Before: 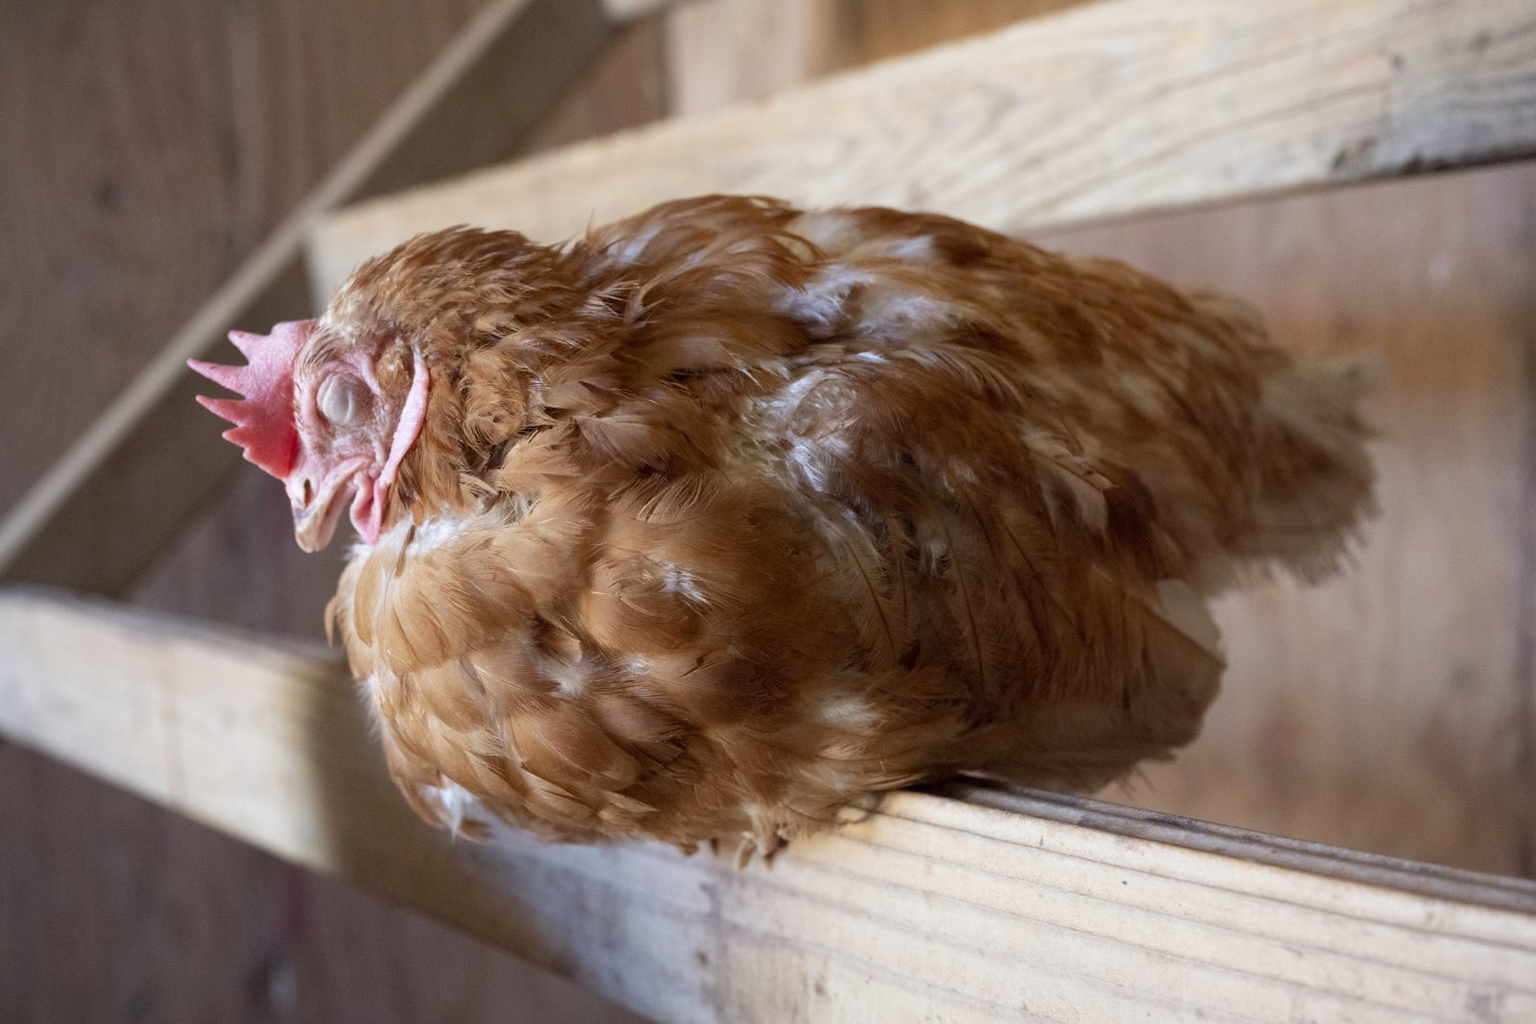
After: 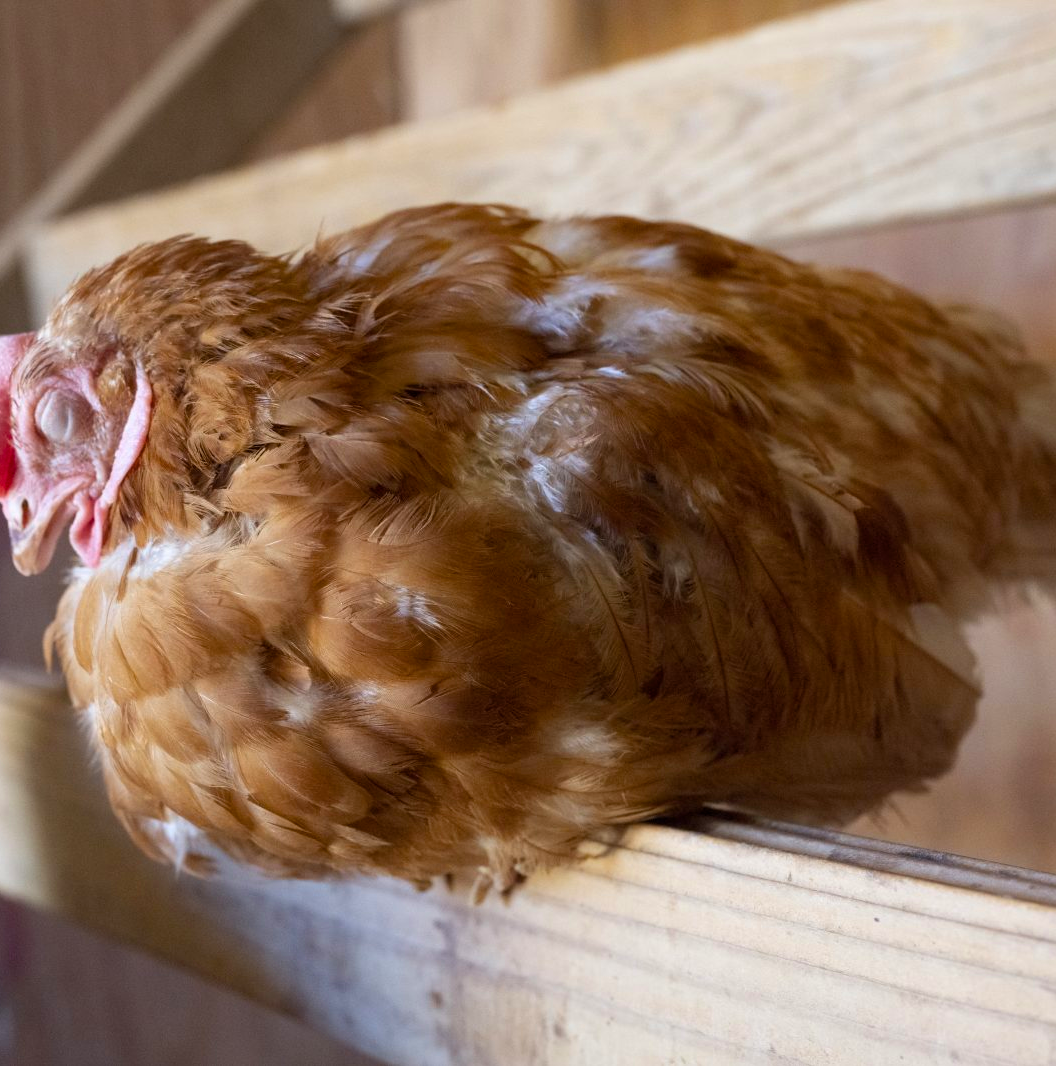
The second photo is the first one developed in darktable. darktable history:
color balance rgb: perceptual saturation grading › global saturation 20%, global vibrance 20%
crop and rotate: left 18.442%, right 15.508%
